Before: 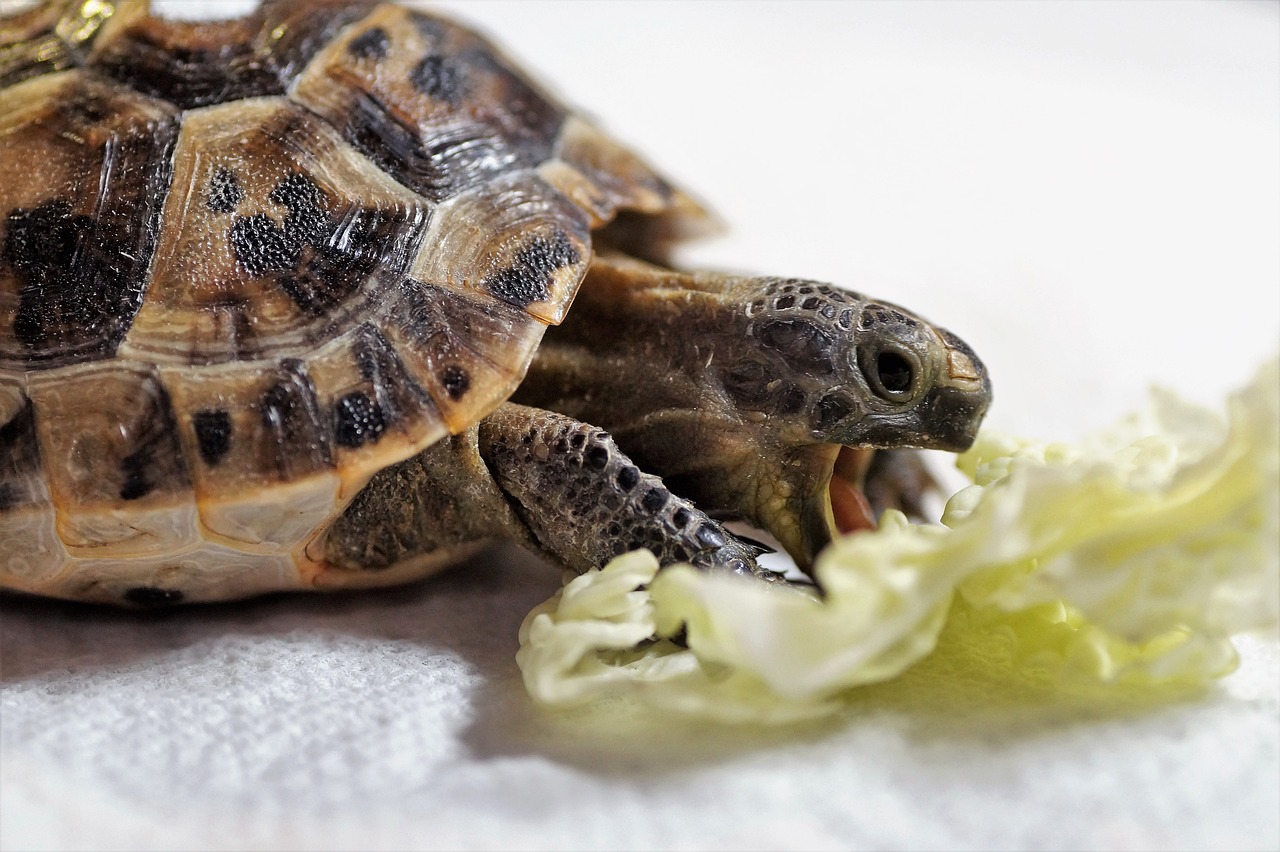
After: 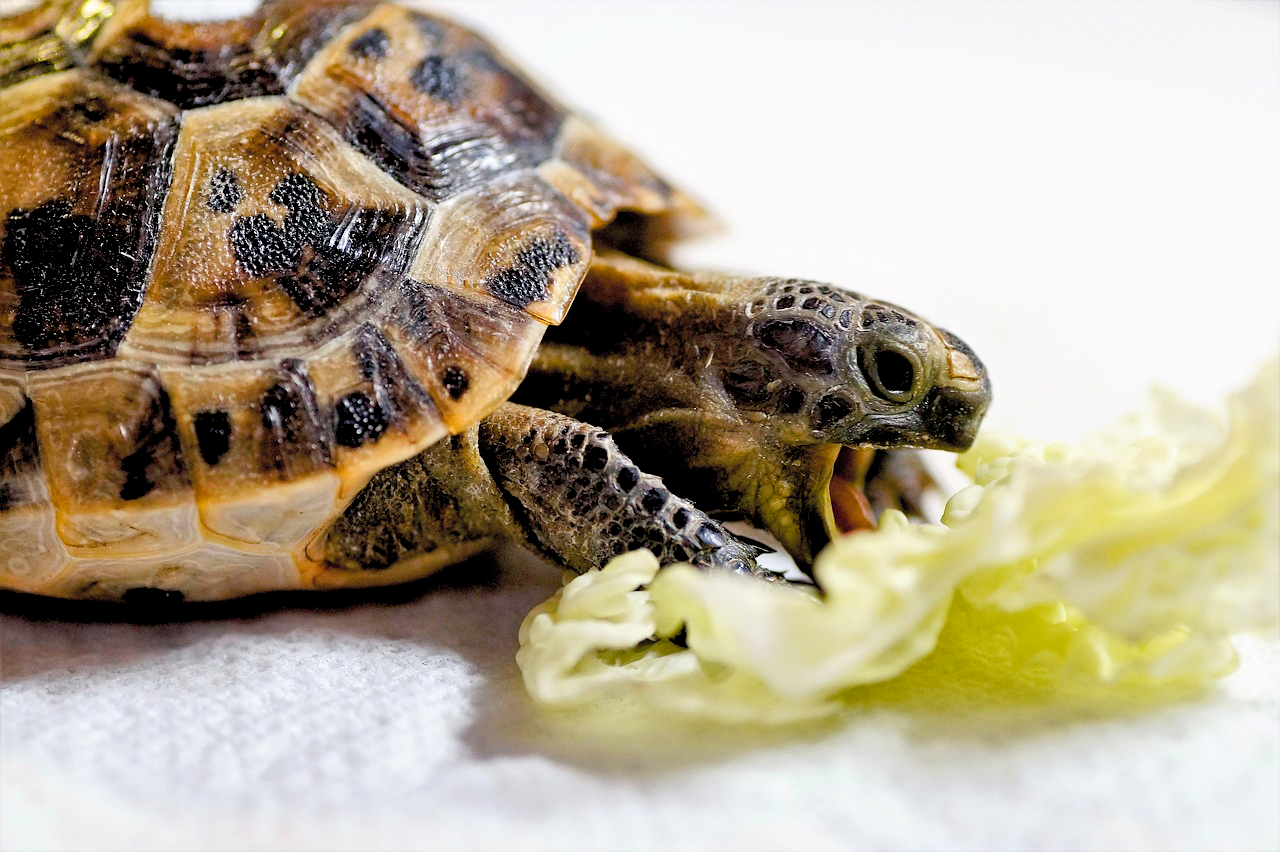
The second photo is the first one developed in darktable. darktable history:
contrast brightness saturation: contrast 0.14, brightness 0.205
exposure: black level correction 0.013, compensate exposure bias true, compensate highlight preservation false
color balance rgb: shadows lift › chroma 2.055%, shadows lift › hue 217.45°, perceptual saturation grading › global saturation 19.728%, perceptual saturation grading › highlights -25.152%, perceptual saturation grading › shadows 49.725%, global vibrance 19.586%
